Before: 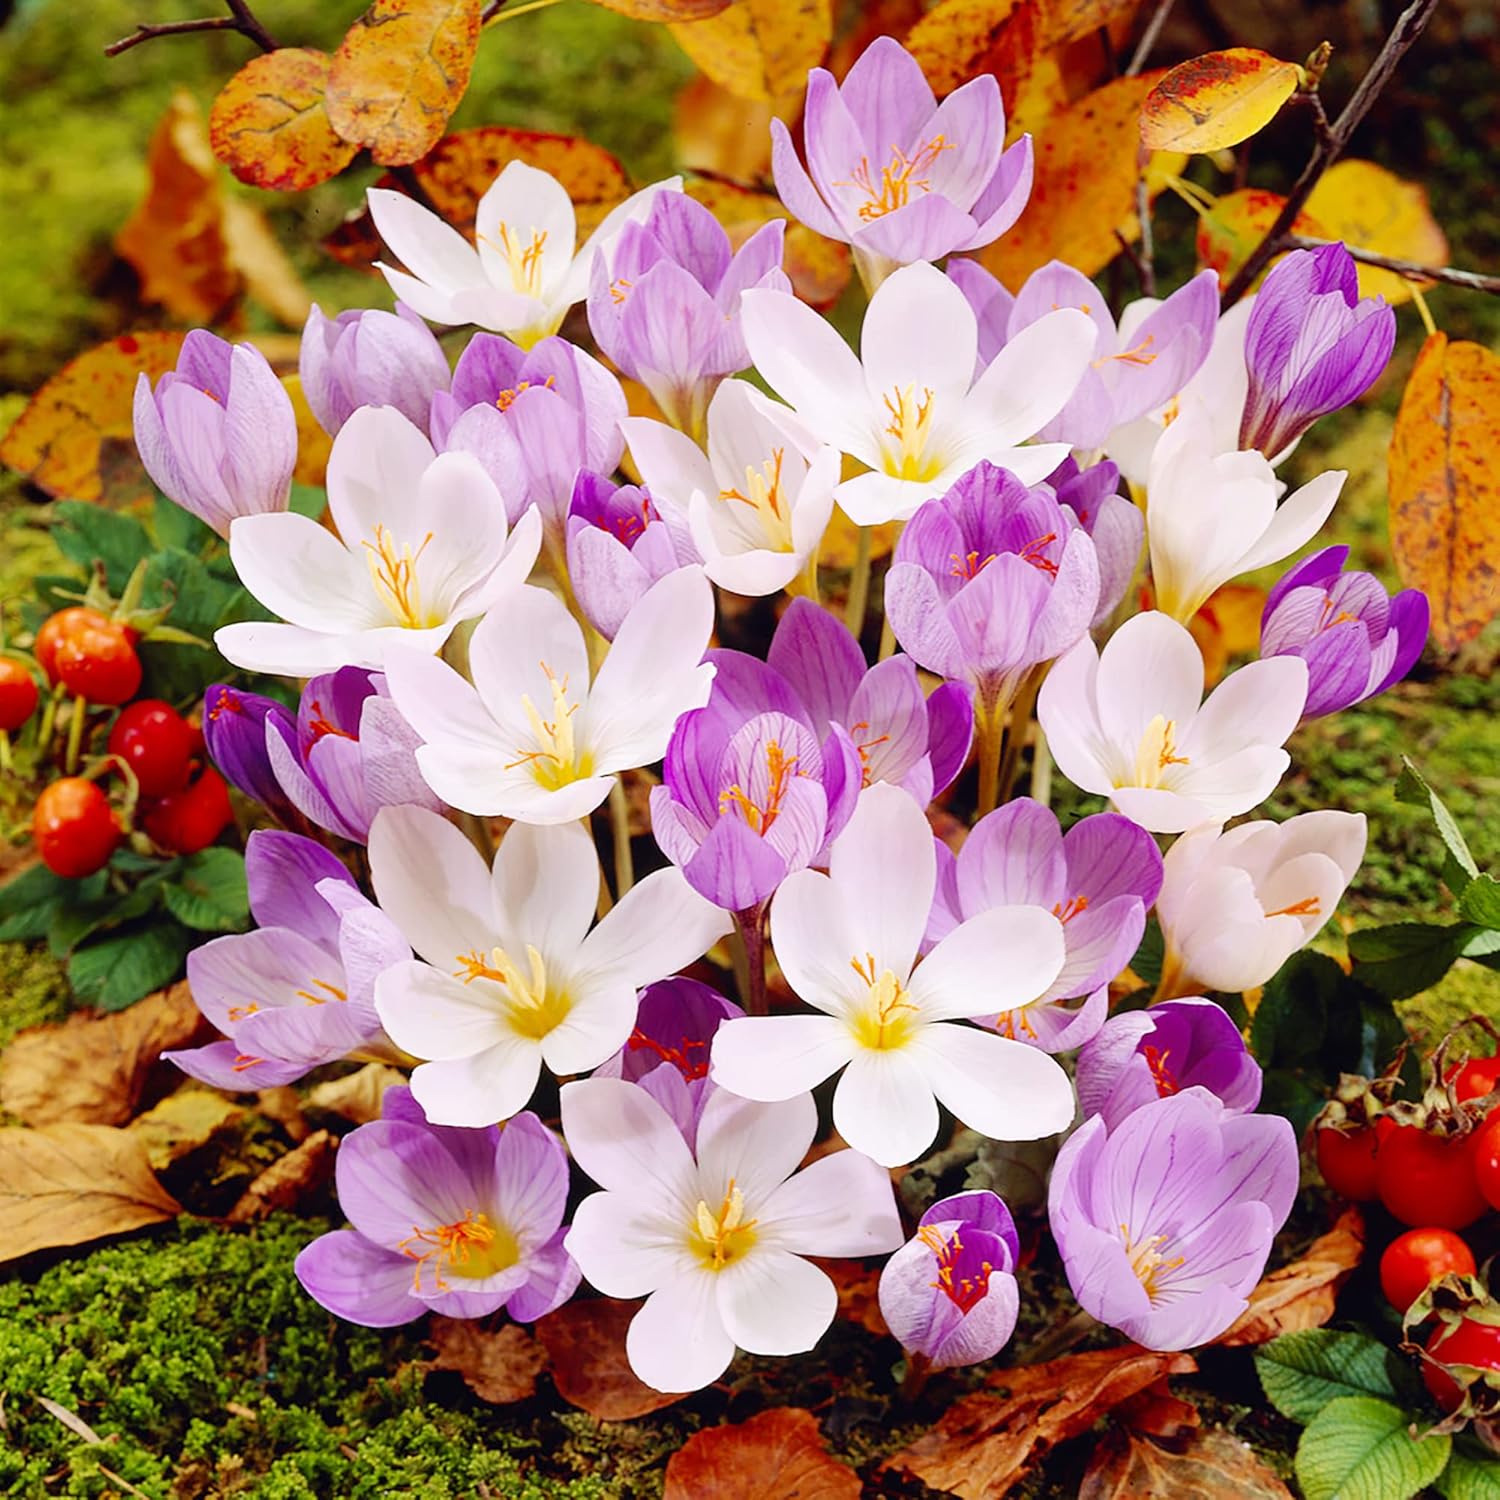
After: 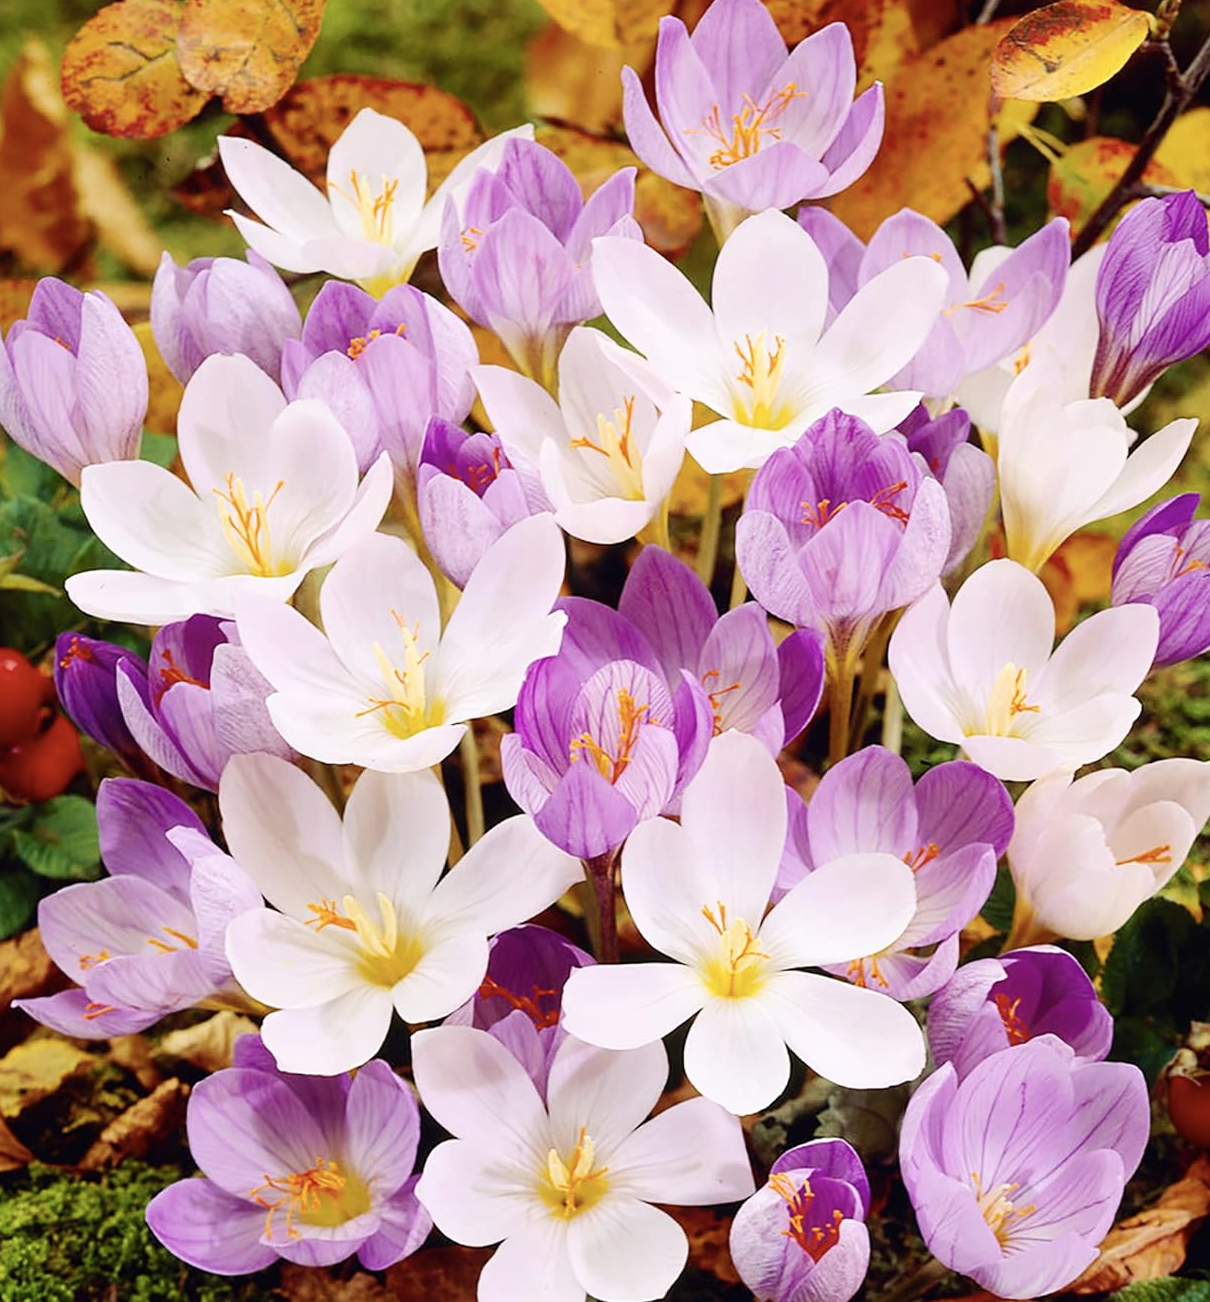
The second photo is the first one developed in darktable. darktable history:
color balance rgb: perceptual saturation grading › global saturation 0.738%, global vibrance 20%
contrast brightness saturation: contrast 0.108, saturation -0.172
exposure: compensate exposure bias true, compensate highlight preservation false
crop: left 9.986%, top 3.533%, right 9.306%, bottom 9.125%
